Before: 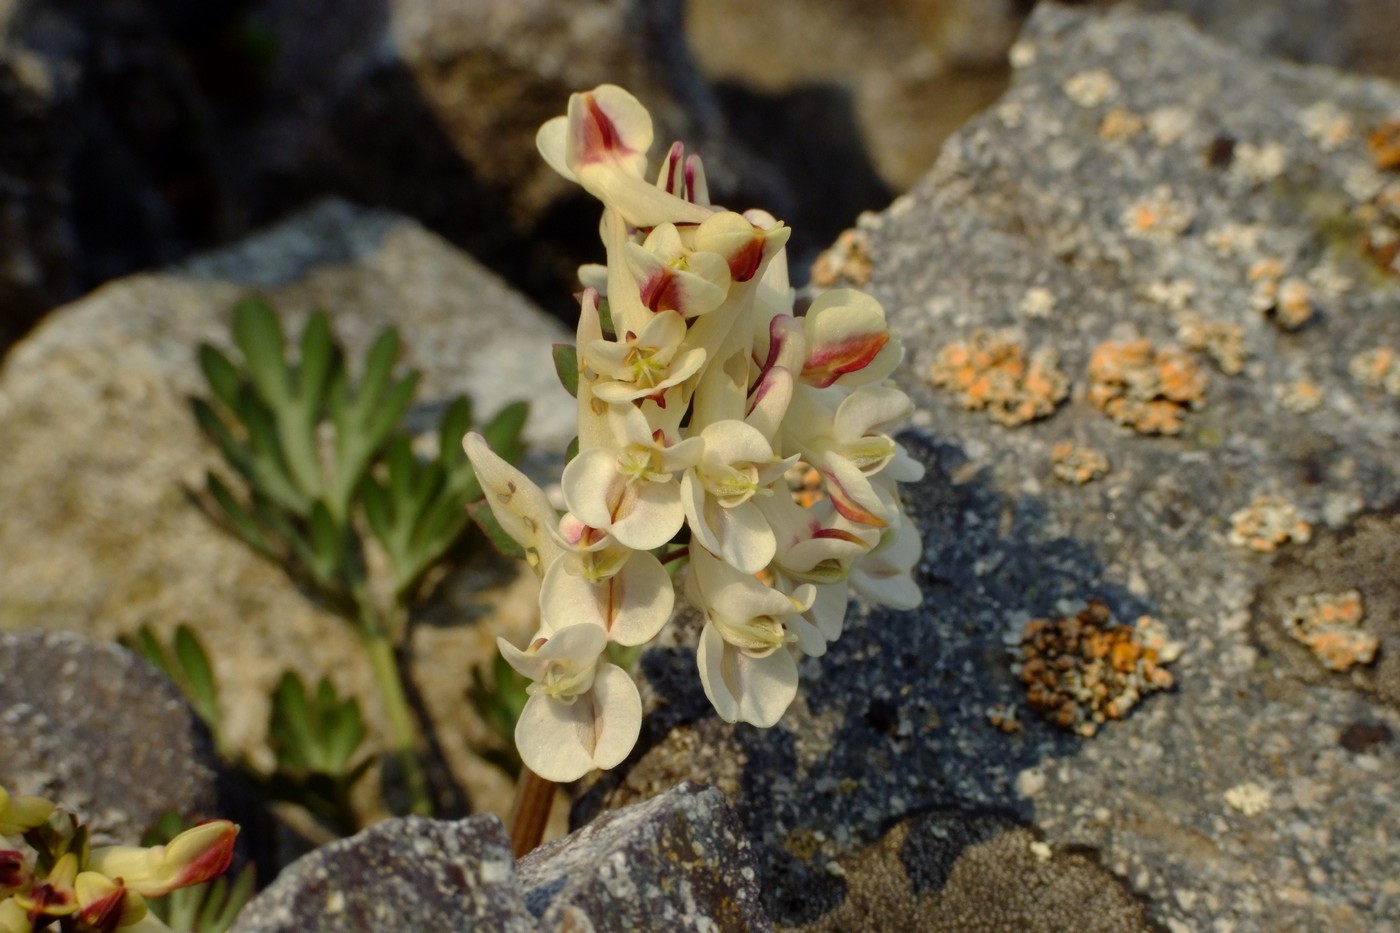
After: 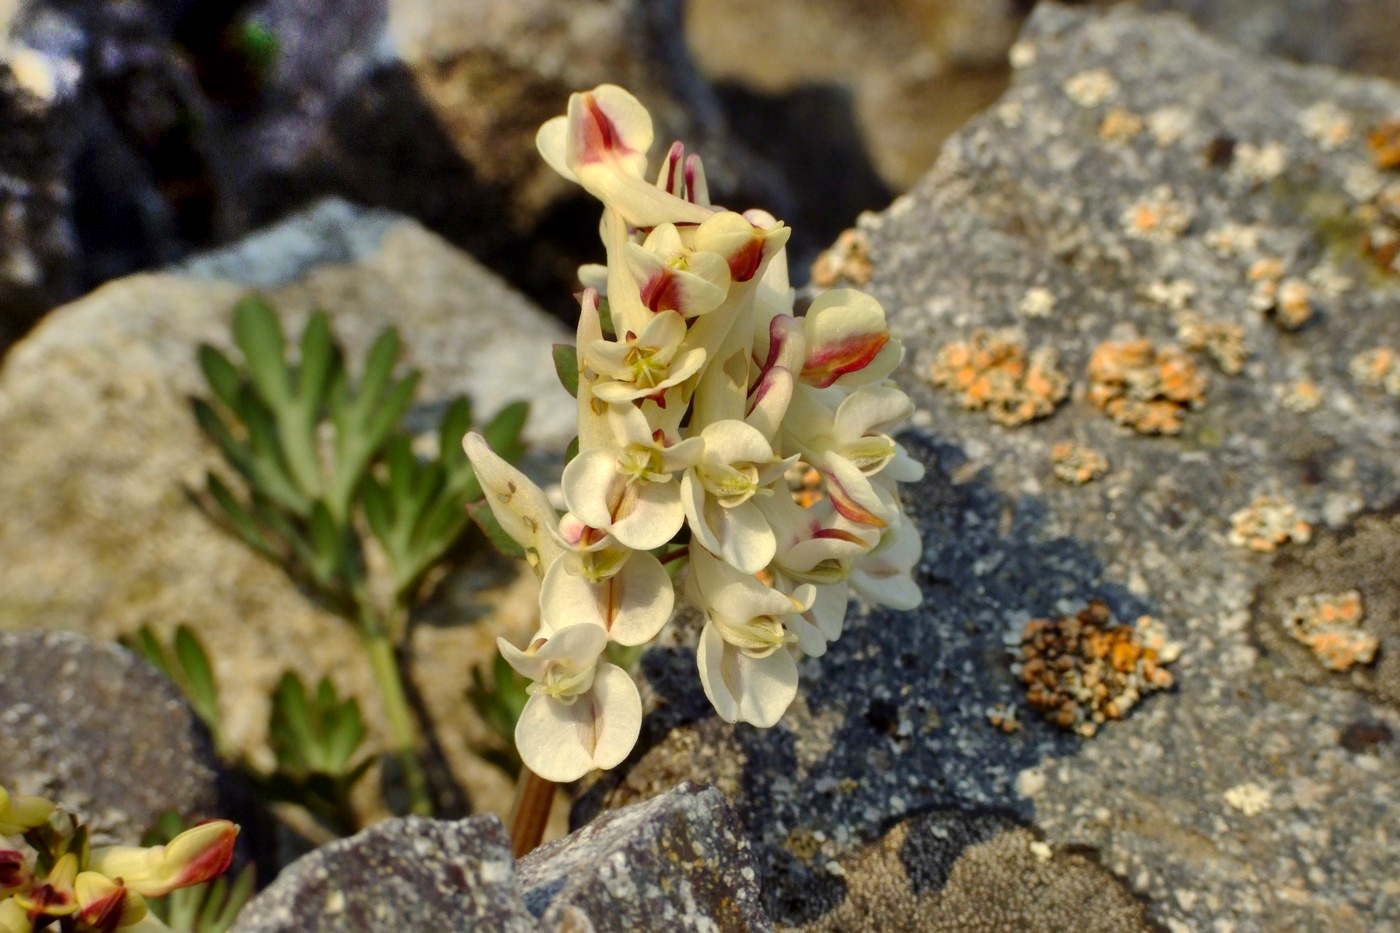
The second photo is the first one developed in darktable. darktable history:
exposure: black level correction 0.001, exposure 0.499 EV, compensate highlight preservation false
shadows and highlights: radius 124.19, shadows 99.45, white point adjustment -2.86, highlights -99.57, soften with gaussian
